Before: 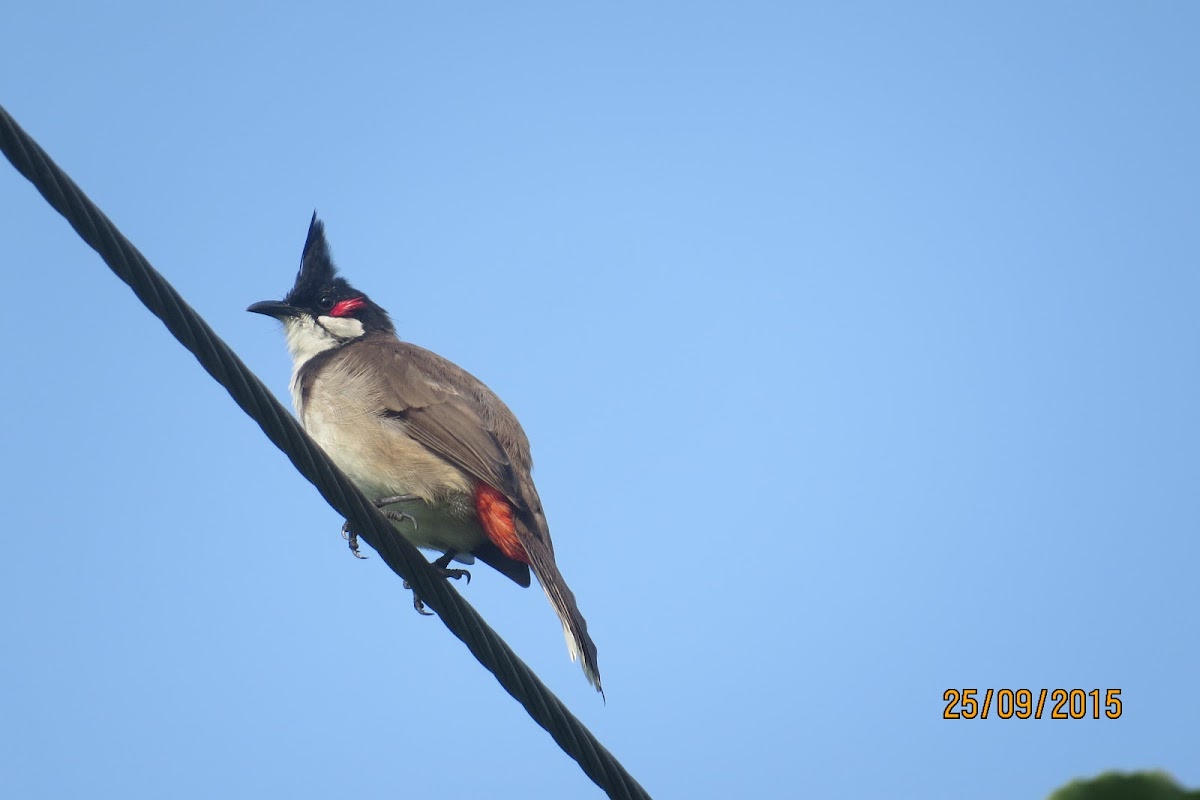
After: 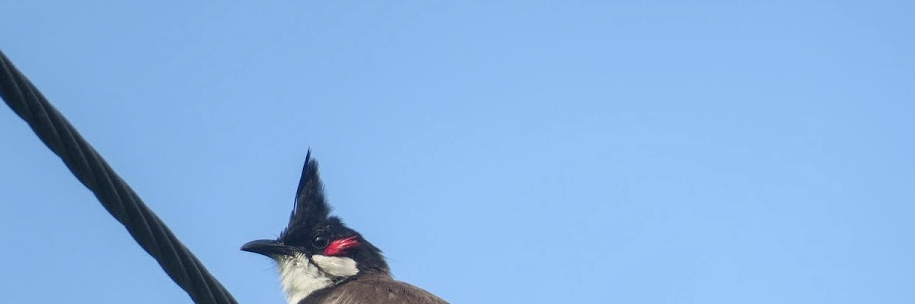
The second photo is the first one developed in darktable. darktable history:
crop: left 0.579%, top 7.627%, right 23.167%, bottom 54.275%
local contrast: detail 130%
